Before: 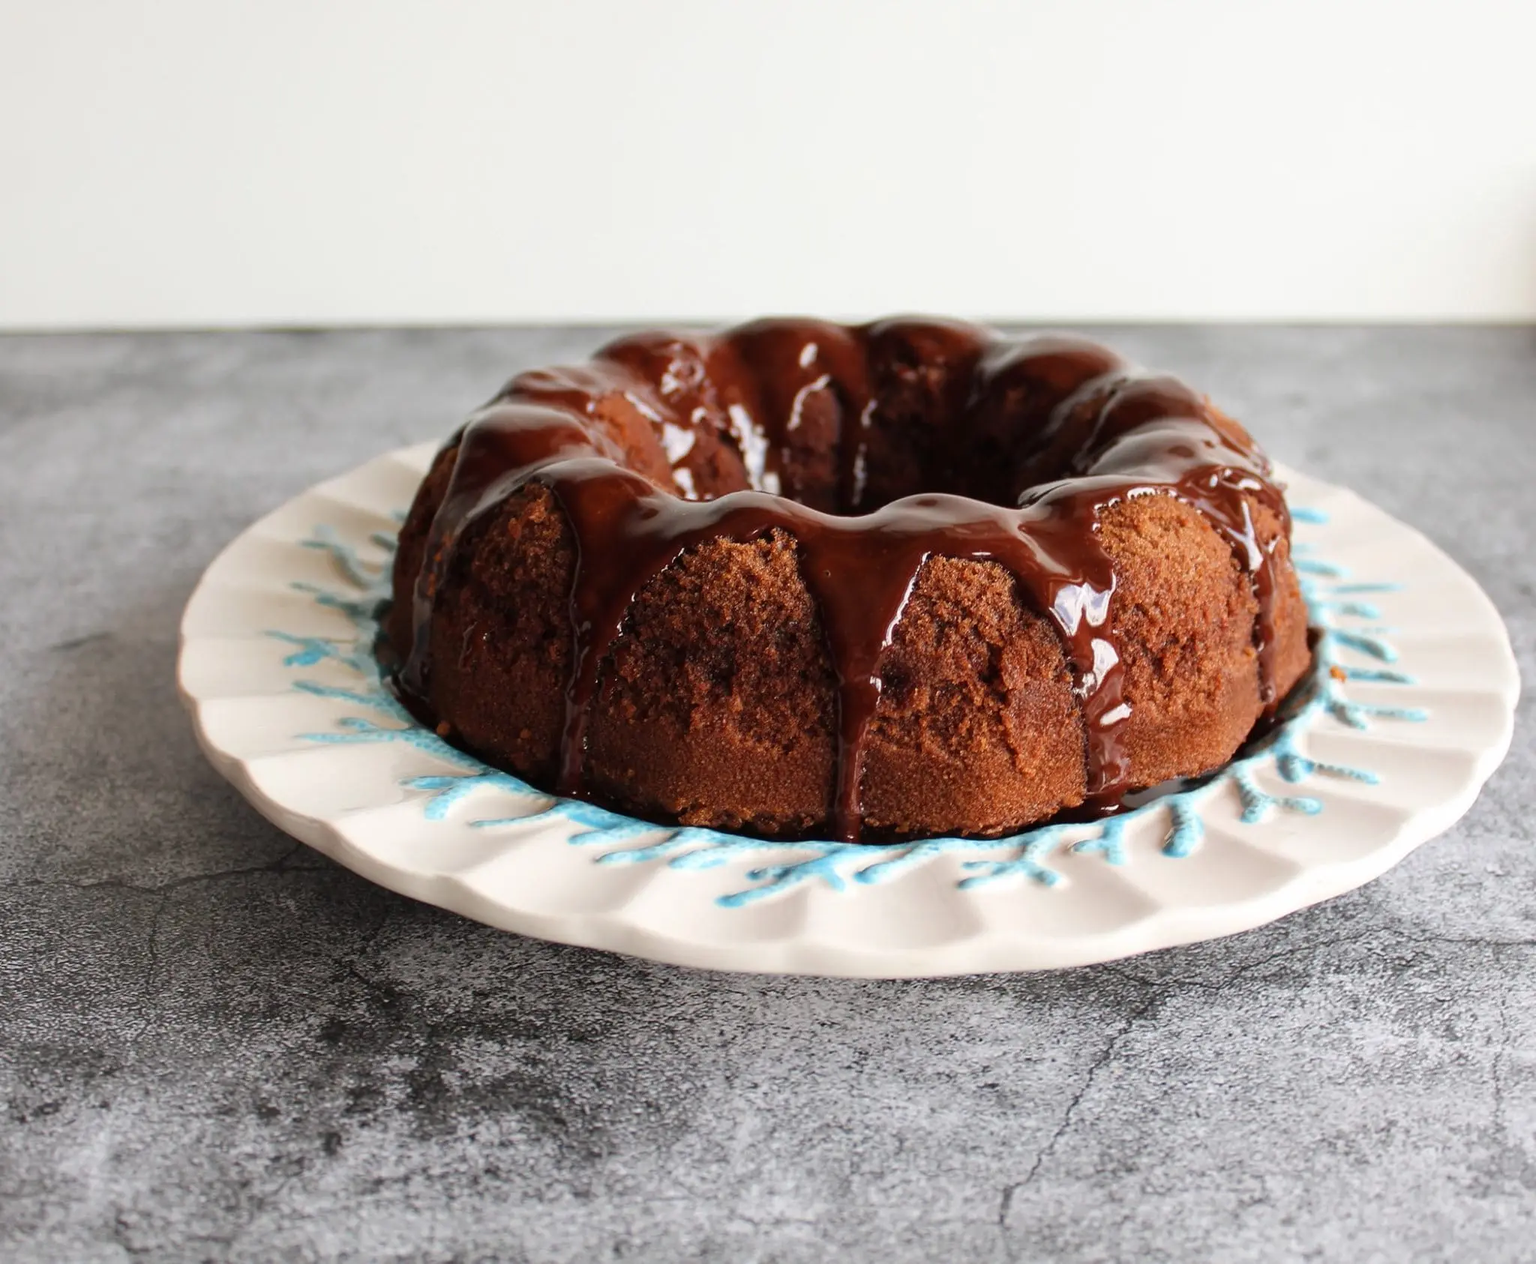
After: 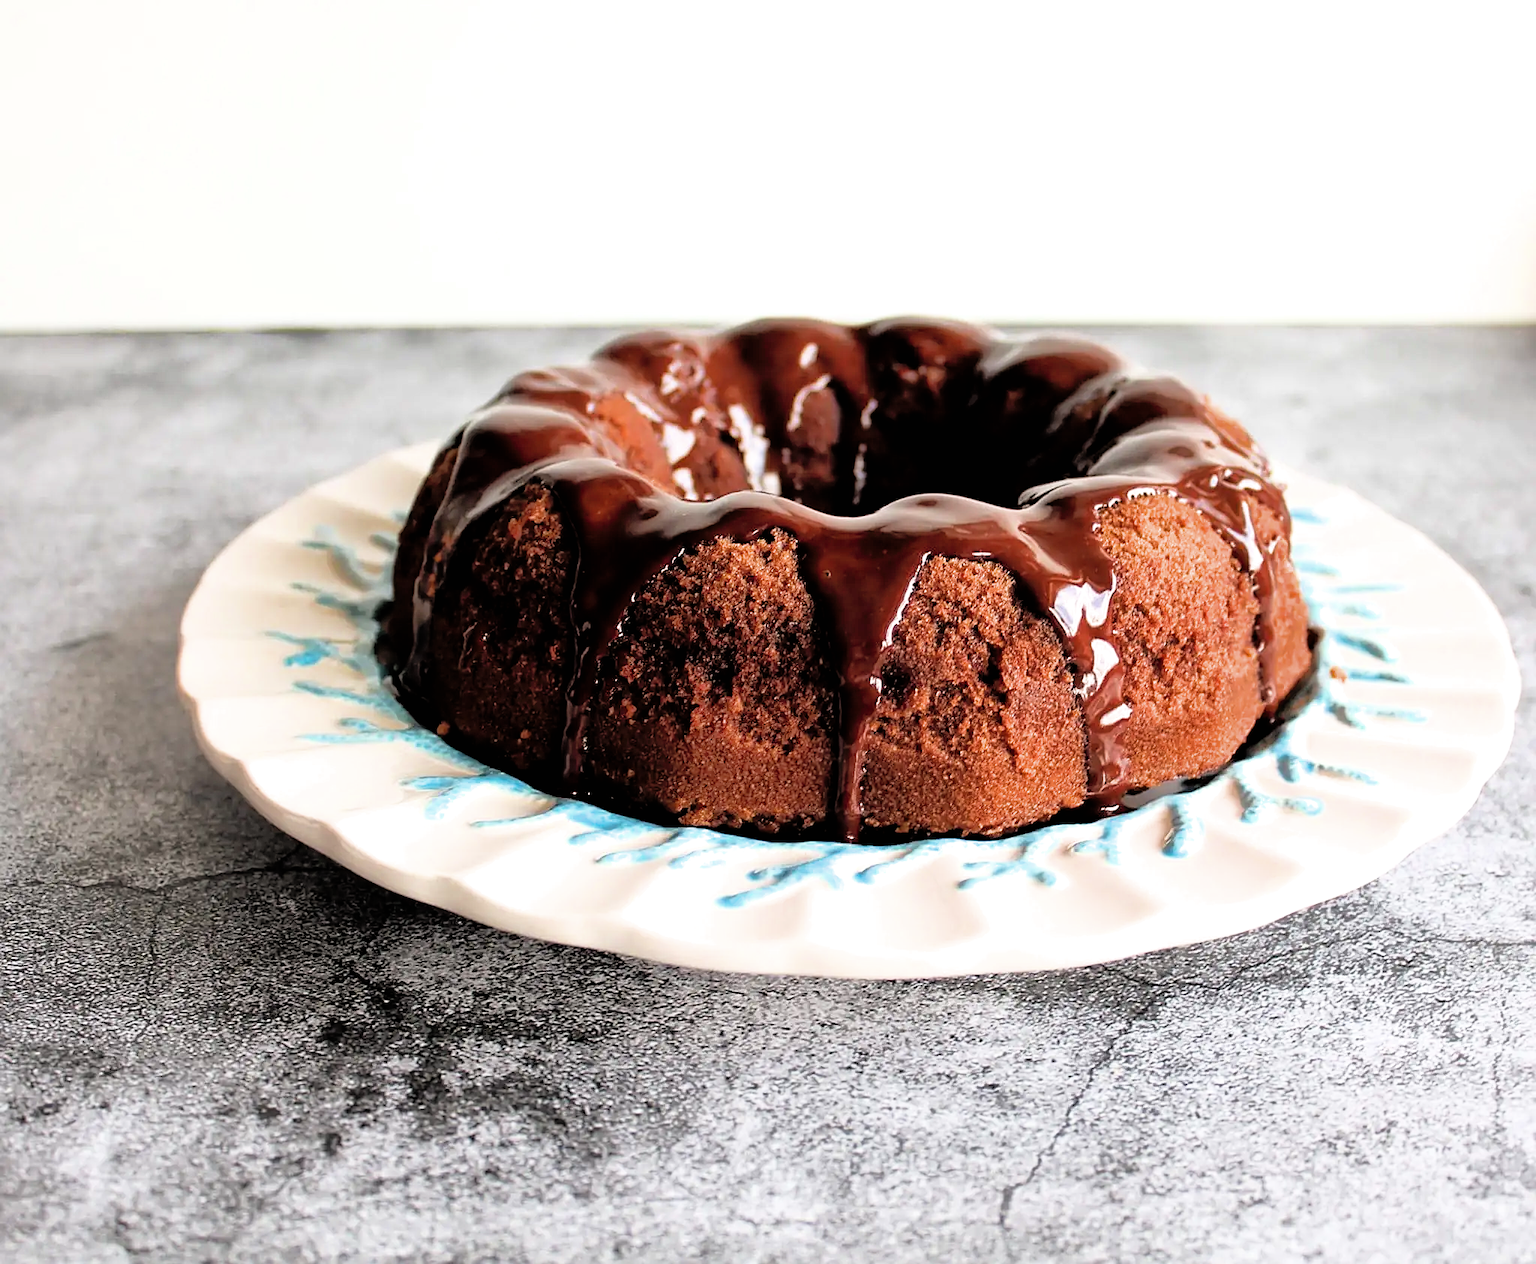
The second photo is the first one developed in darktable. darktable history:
exposure: exposure 0.794 EV, compensate highlight preservation false
filmic rgb: black relative exposure -4.06 EV, white relative exposure 3 EV, hardness 3.01, contrast 1.494
shadows and highlights: on, module defaults
sharpen: on, module defaults
